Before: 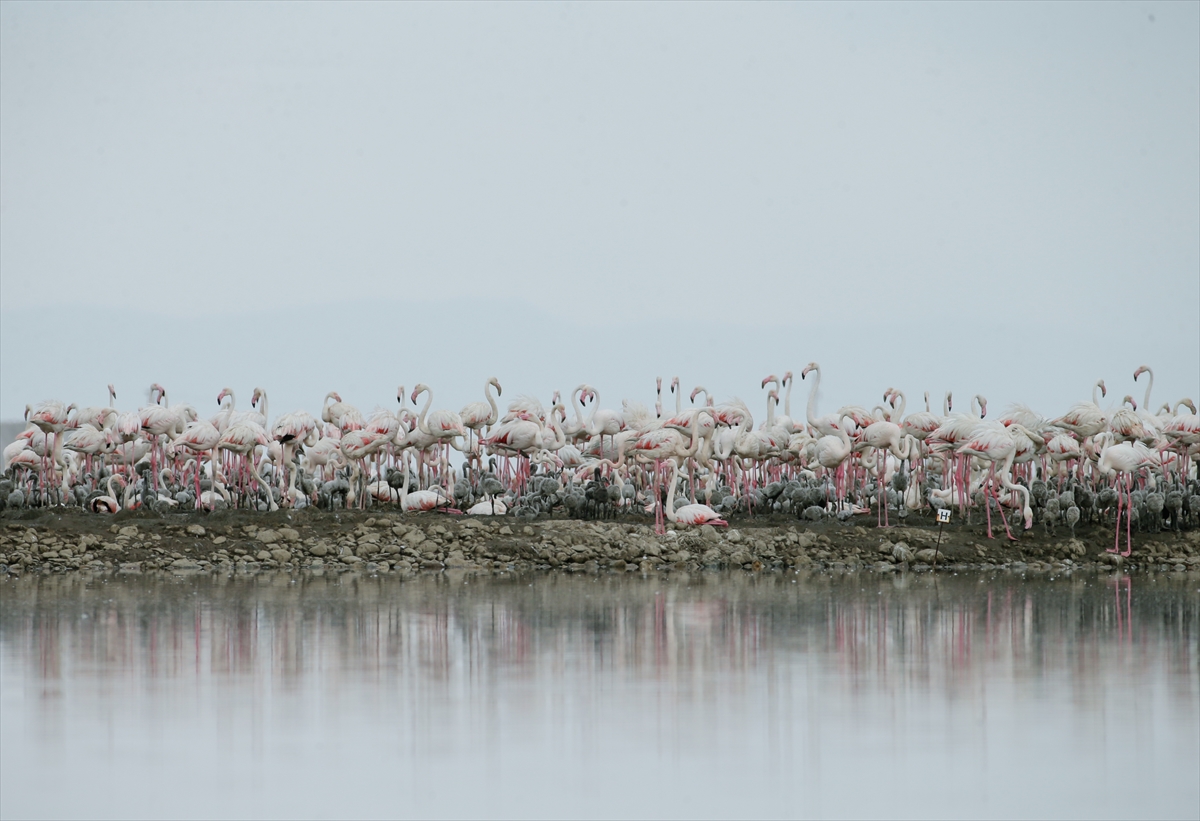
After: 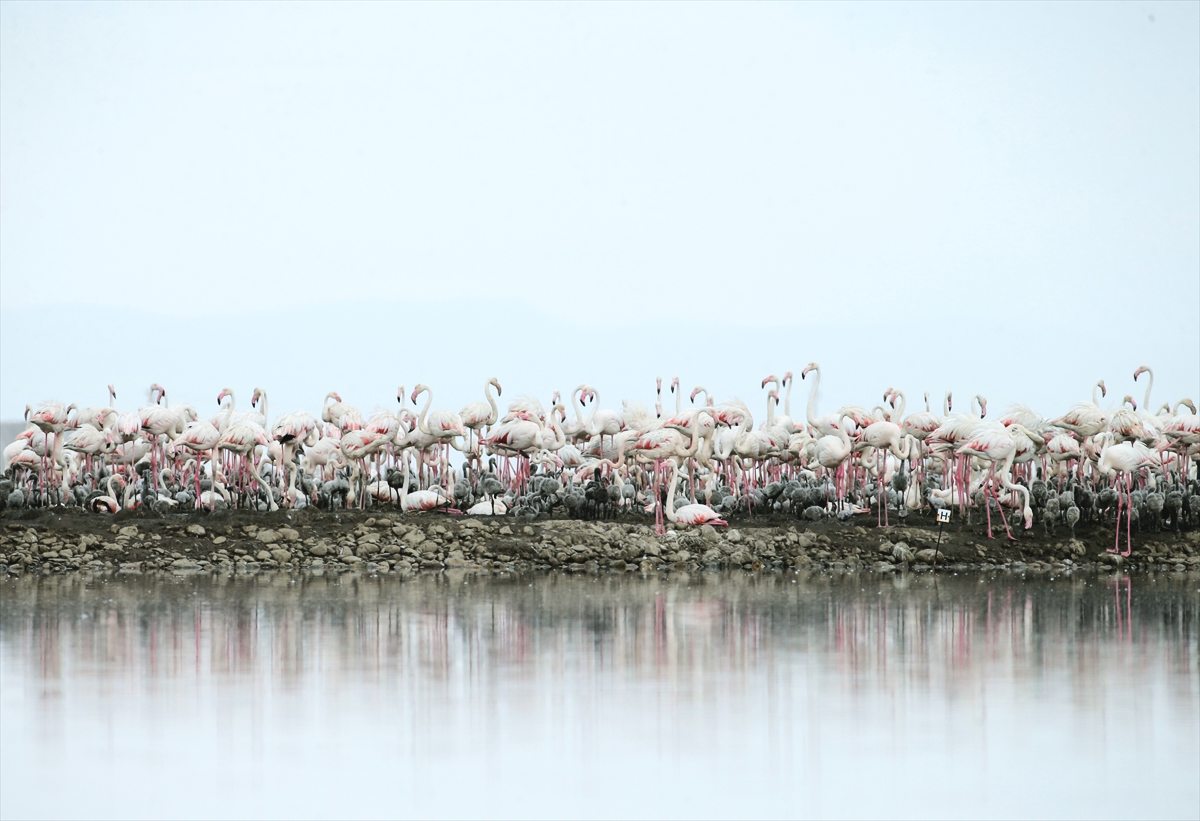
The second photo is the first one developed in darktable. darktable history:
tone equalizer: -8 EV -0.756 EV, -7 EV -0.718 EV, -6 EV -0.636 EV, -5 EV -0.42 EV, -3 EV 0.384 EV, -2 EV 0.6 EV, -1 EV 0.68 EV, +0 EV 0.735 EV, mask exposure compensation -0.494 EV
contrast brightness saturation: contrast -0.106
tone curve: curves: ch0 [(0, 0) (0.003, 0.003) (0.011, 0.011) (0.025, 0.022) (0.044, 0.039) (0.069, 0.055) (0.1, 0.074) (0.136, 0.101) (0.177, 0.134) (0.224, 0.171) (0.277, 0.216) (0.335, 0.277) (0.399, 0.345) (0.468, 0.427) (0.543, 0.526) (0.623, 0.636) (0.709, 0.731) (0.801, 0.822) (0.898, 0.917) (1, 1)], color space Lab, linked channels, preserve colors none
